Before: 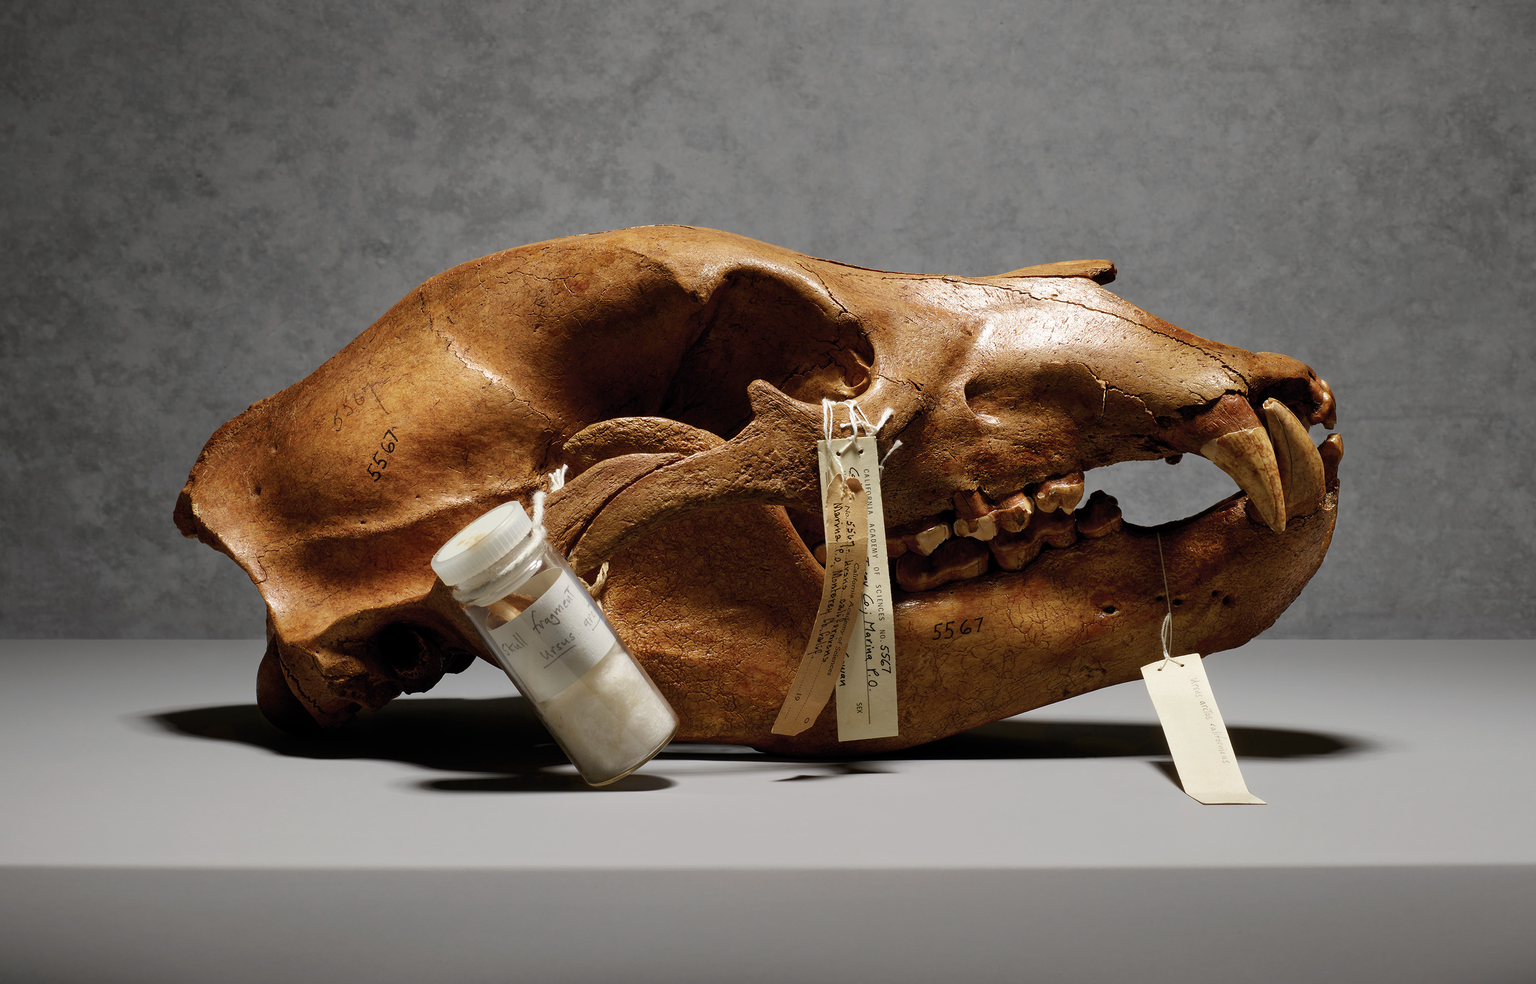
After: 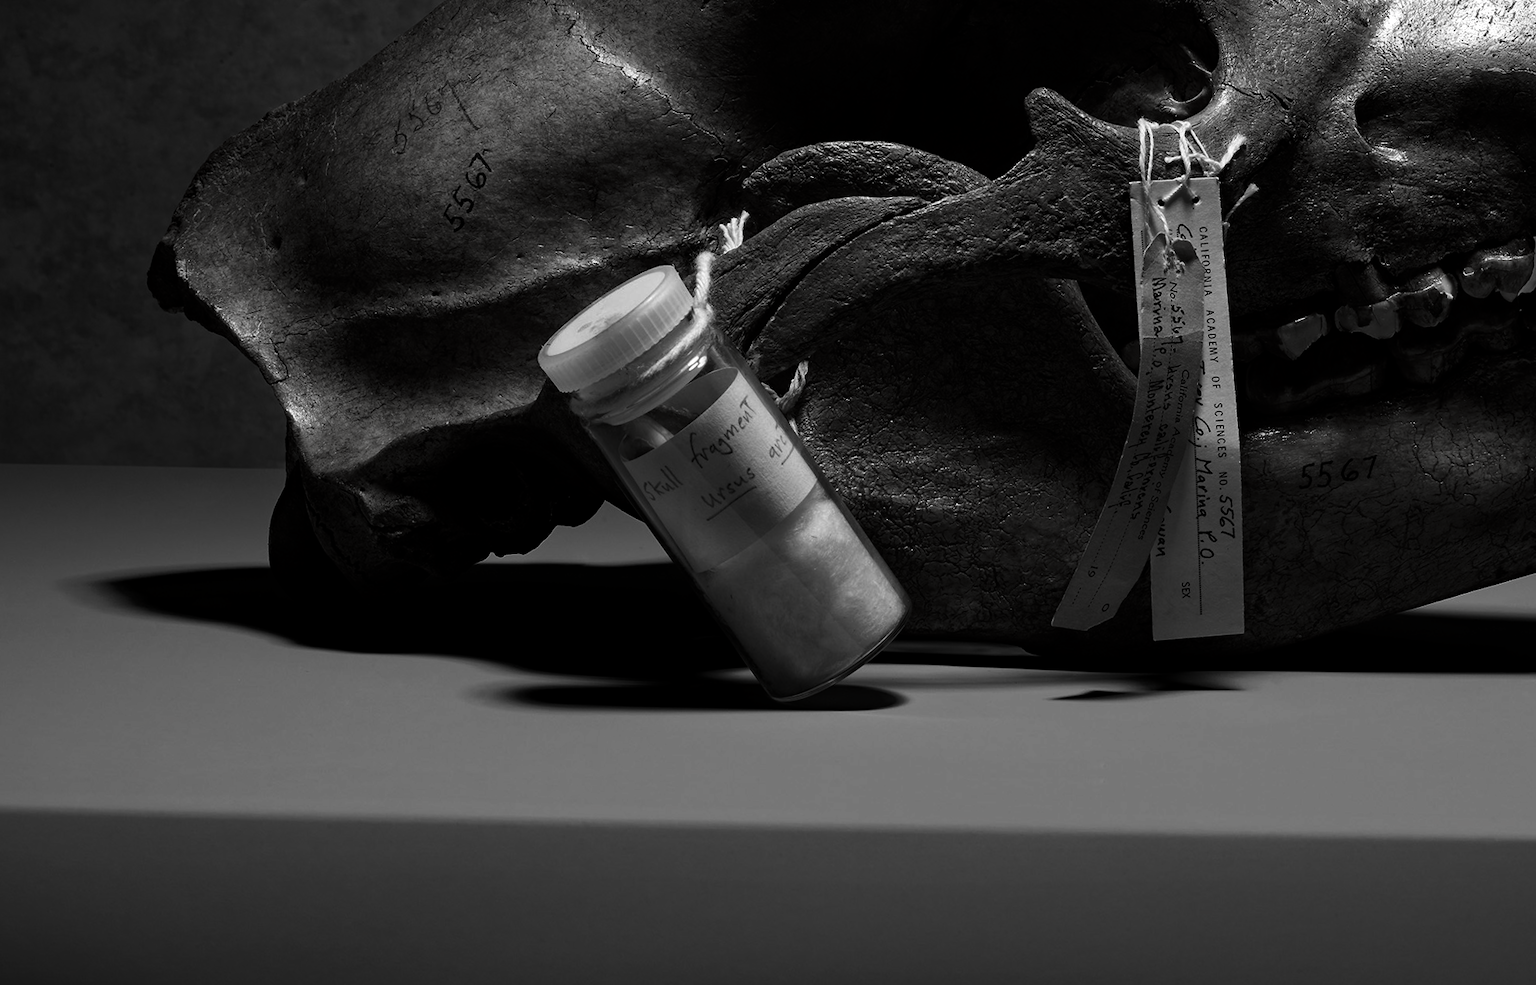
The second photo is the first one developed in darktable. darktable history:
crop and rotate: angle -1.08°, left 3.656%, top 32.233%, right 28.717%
color zones: curves: ch1 [(0, 0.679) (0.143, 0.647) (0.286, 0.261) (0.378, -0.011) (0.571, 0.396) (0.714, 0.399) (0.857, 0.406) (1, 0.679)]
contrast brightness saturation: contrast -0.035, brightness -0.585, saturation -0.989
haze removal: compatibility mode true, adaptive false
